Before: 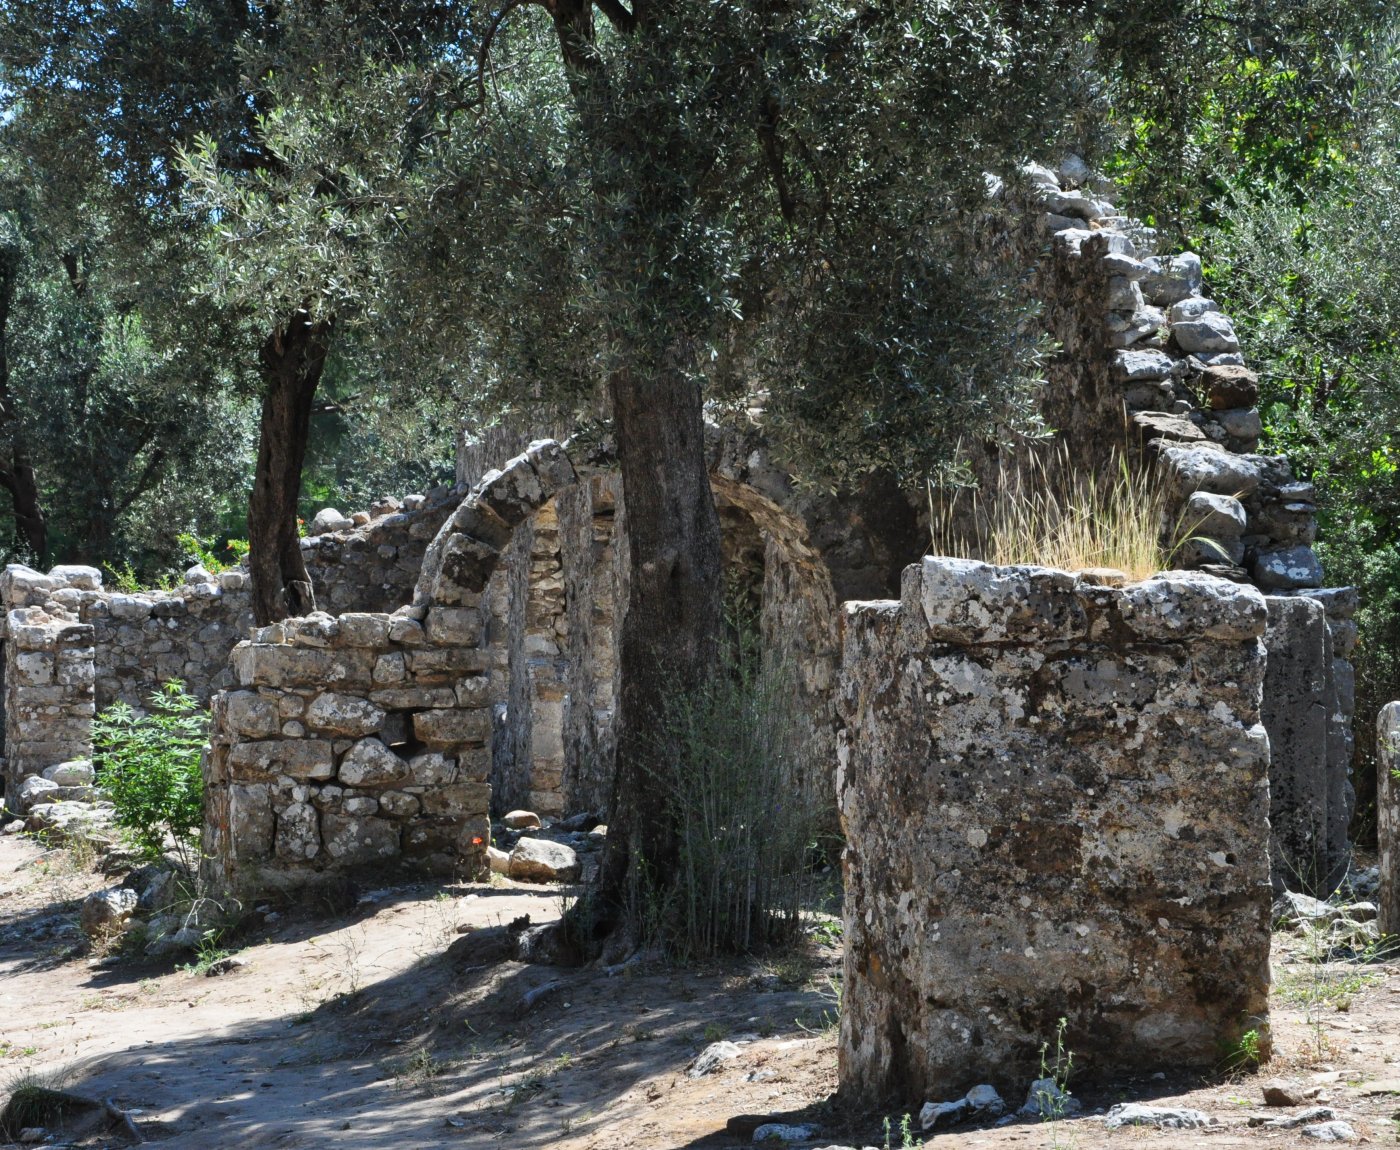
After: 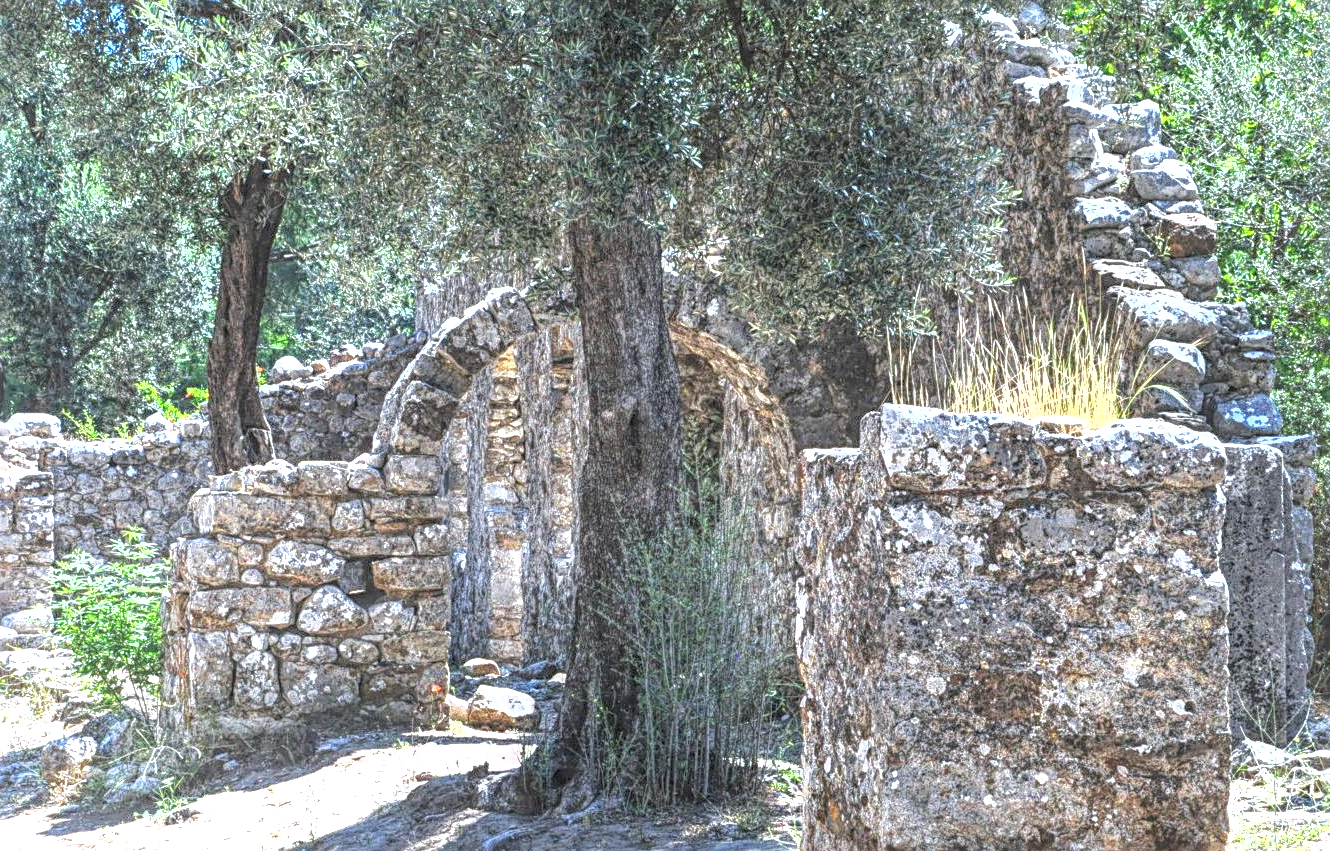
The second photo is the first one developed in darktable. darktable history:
exposure: black level correction 0, exposure 1.675 EV, compensate exposure bias true, compensate highlight preservation false
contrast brightness saturation: contrast 0.05, brightness 0.06, saturation 0.01
levels: mode automatic, black 0.023%, white 99.97%, levels [0.062, 0.494, 0.925]
color calibration: illuminant as shot in camera, x 0.358, y 0.373, temperature 4628.91 K
sharpen: radius 3.119
local contrast: highlights 20%, shadows 30%, detail 200%, midtone range 0.2
crop and rotate: left 2.991%, top 13.302%, right 1.981%, bottom 12.636%
